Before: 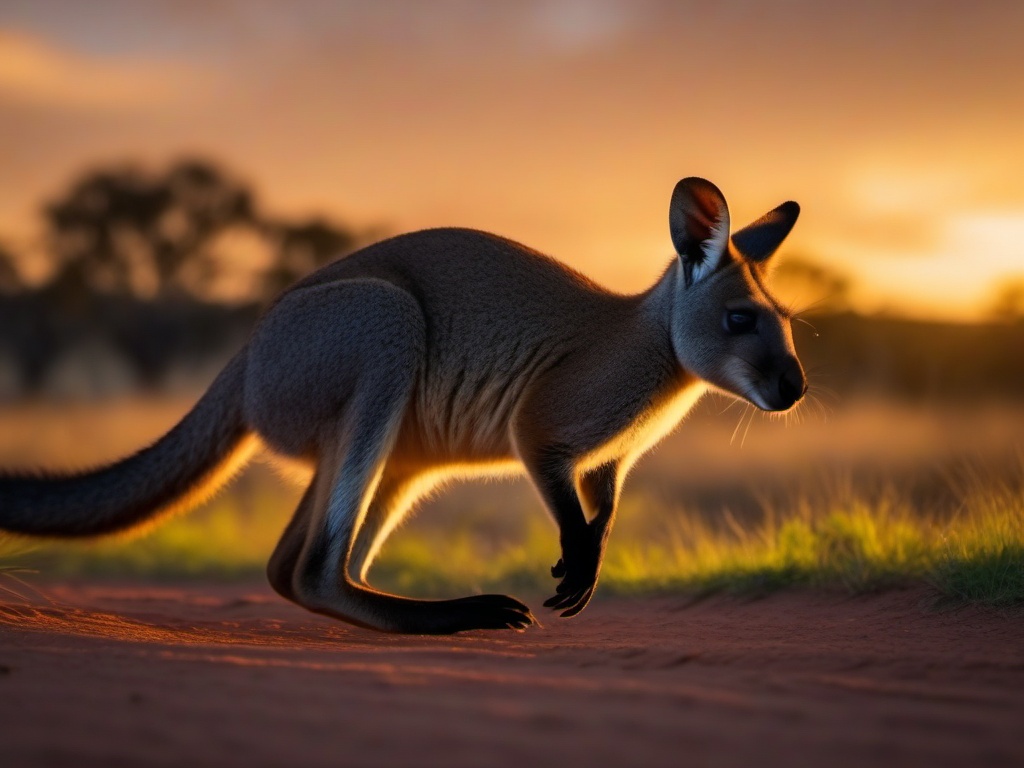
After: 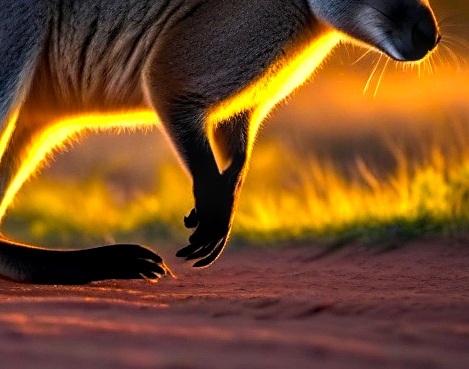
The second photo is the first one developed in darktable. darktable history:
local contrast: on, module defaults
sharpen: radius 1.899, amount 0.415, threshold 1.734
exposure: black level correction 0, exposure 0.849 EV, compensate highlight preservation false
crop: left 35.903%, top 45.696%, right 18.219%, bottom 6.149%
color balance rgb: power › luminance -8.887%, highlights gain › chroma 2.992%, highlights gain › hue 54.5°, perceptual saturation grading › global saturation 18.862%, perceptual brilliance grading › highlights 9.805%, perceptual brilliance grading › mid-tones 5.393%, global vibrance 9.502%
haze removal: compatibility mode true, adaptive false
